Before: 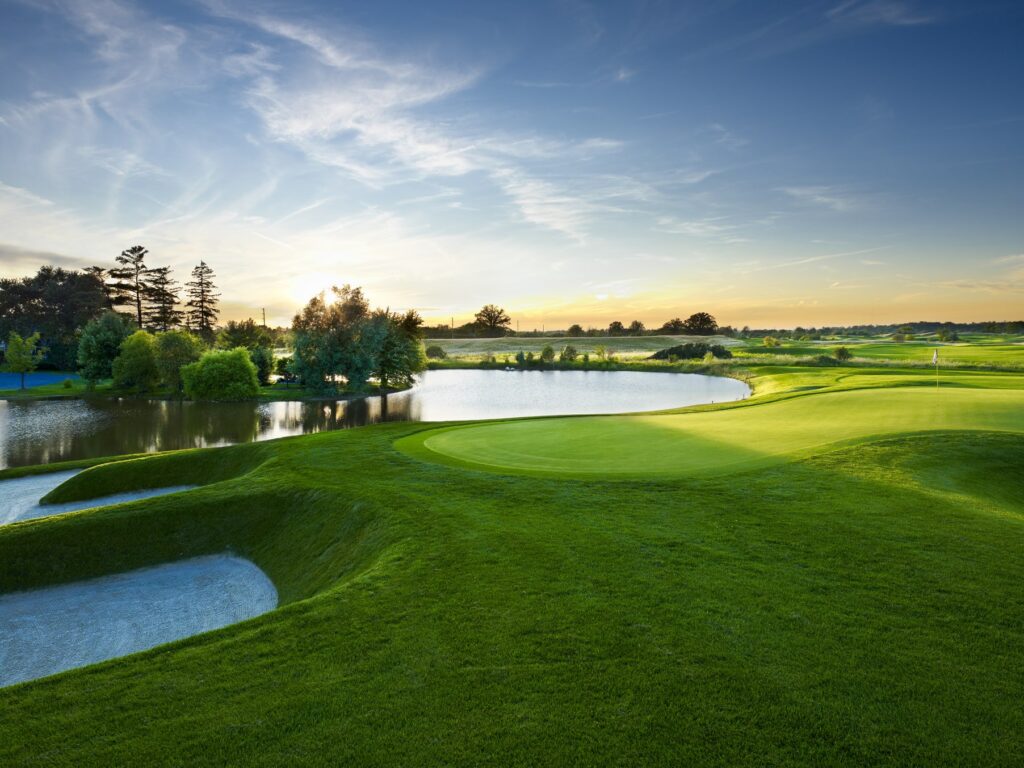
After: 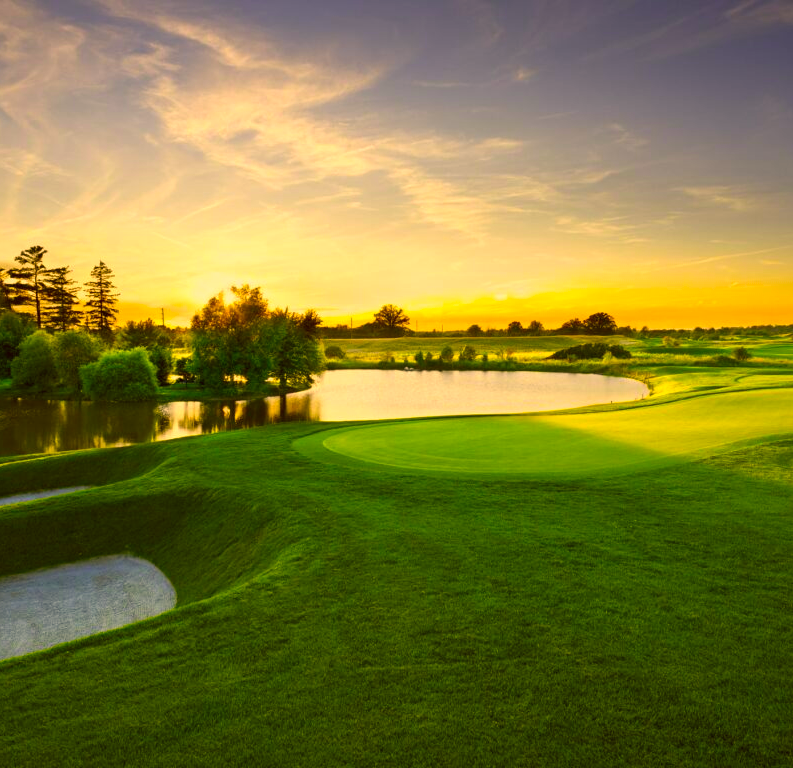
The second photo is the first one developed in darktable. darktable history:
local contrast: mode bilateral grid, contrast 20, coarseness 50, detail 120%, midtone range 0.2
color correction: highlights a* 10.44, highlights b* 30.04, shadows a* 2.73, shadows b* 17.51, saturation 1.72
crop: left 9.88%, right 12.664%
